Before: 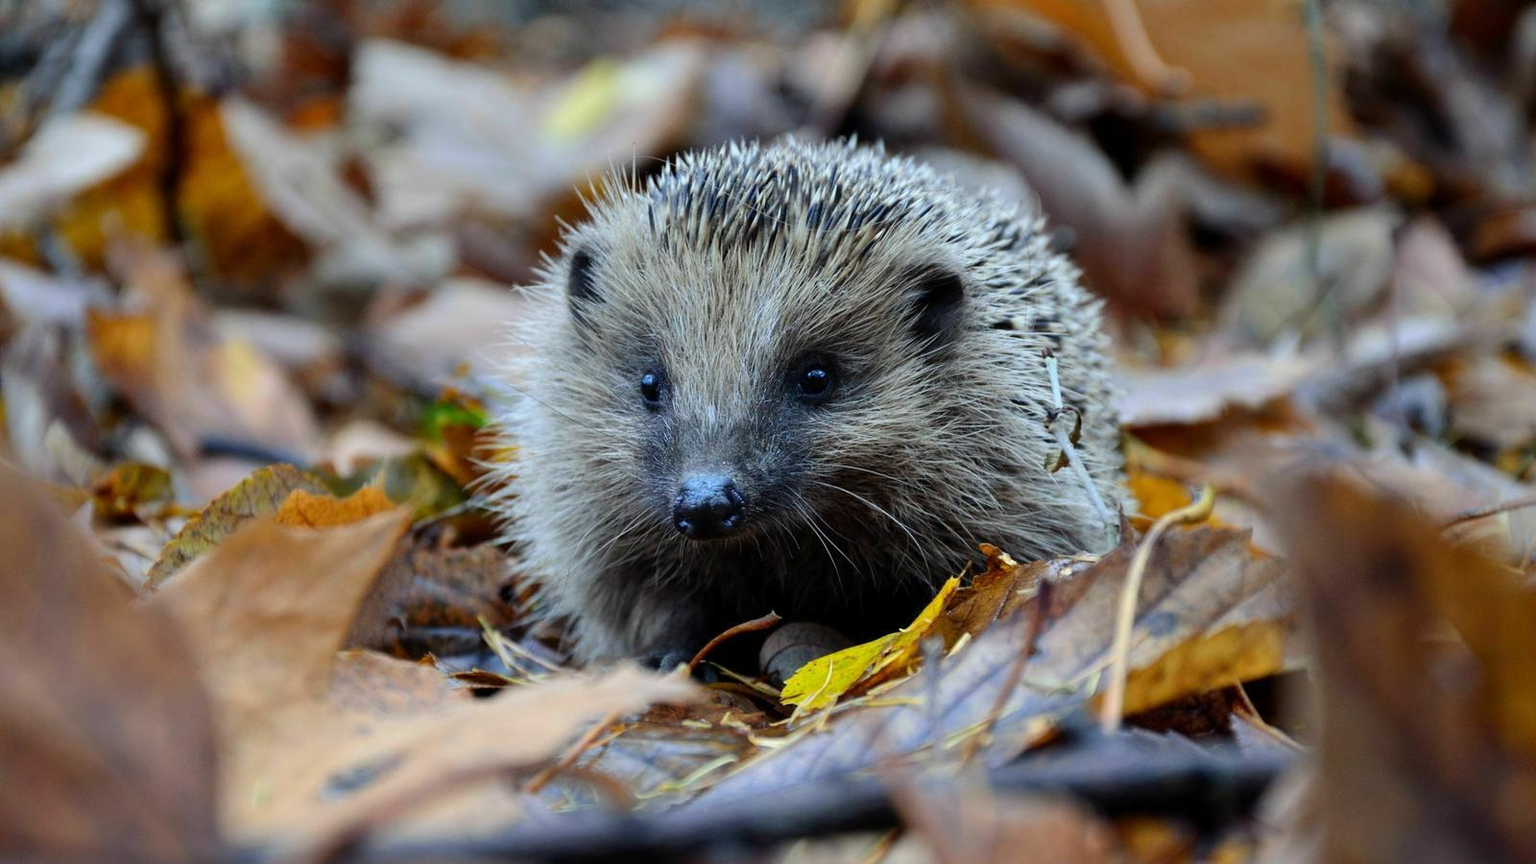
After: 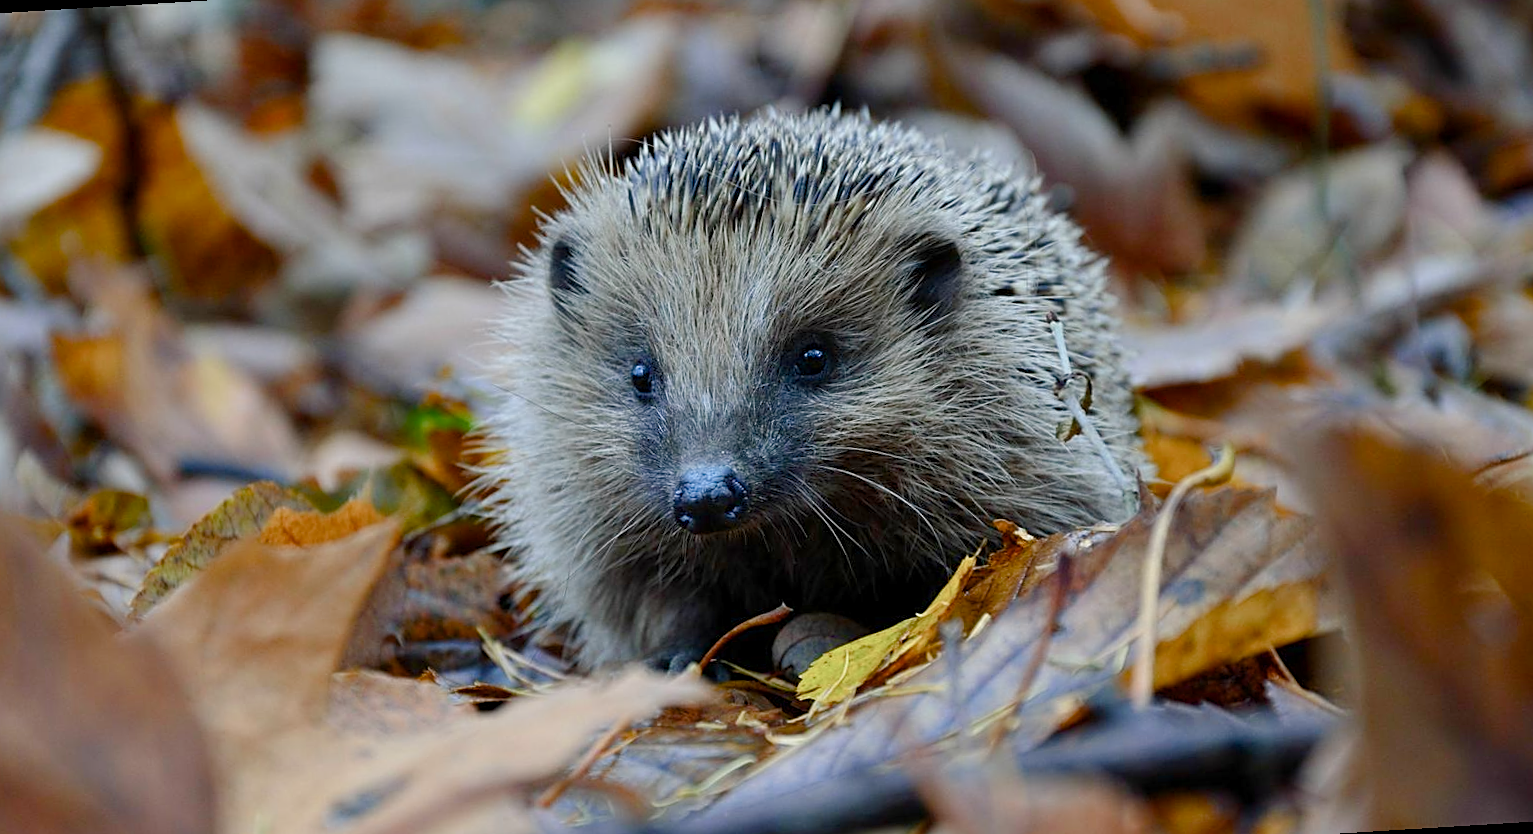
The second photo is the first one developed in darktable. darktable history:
sharpen: on, module defaults
color balance rgb: shadows lift › chroma 1%, shadows lift › hue 113°, highlights gain › chroma 0.2%, highlights gain › hue 333°, perceptual saturation grading › global saturation 20%, perceptual saturation grading › highlights -50%, perceptual saturation grading › shadows 25%, contrast -10%
rotate and perspective: rotation -3.52°, crop left 0.036, crop right 0.964, crop top 0.081, crop bottom 0.919
